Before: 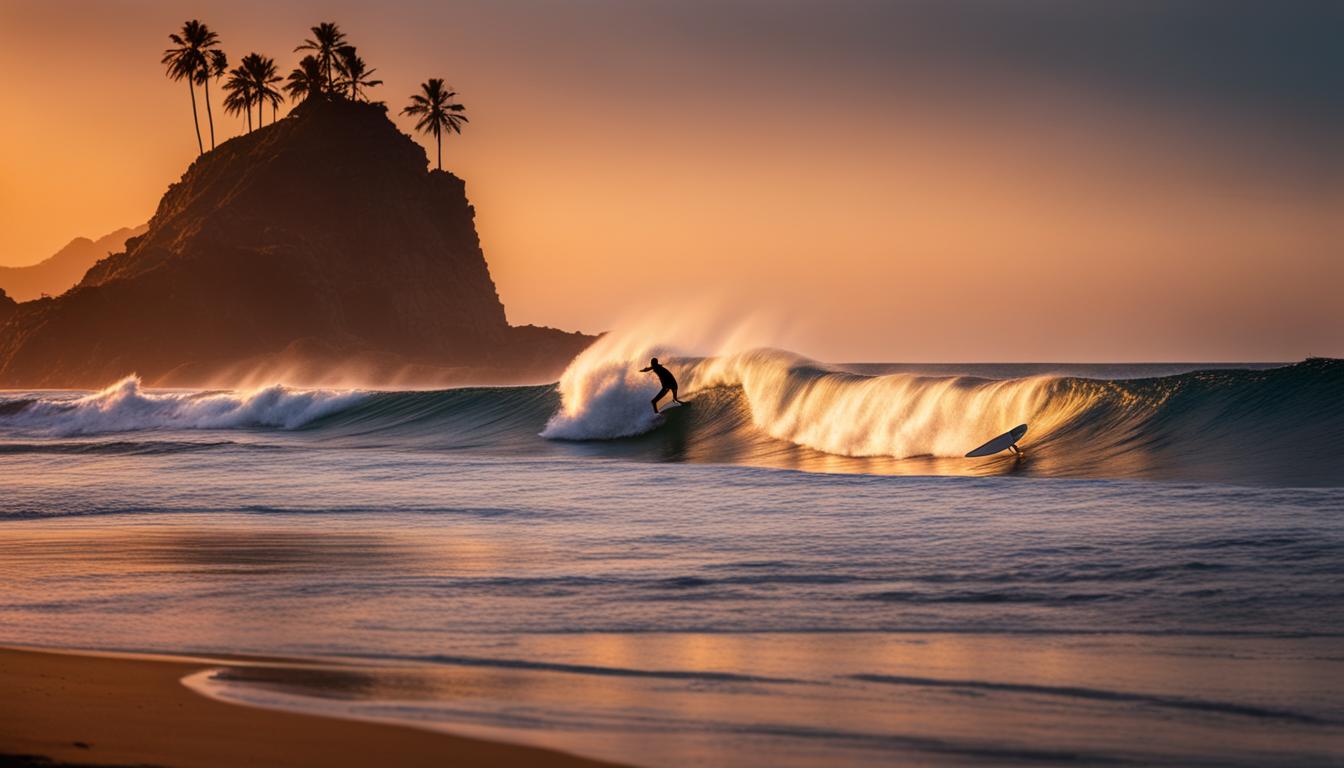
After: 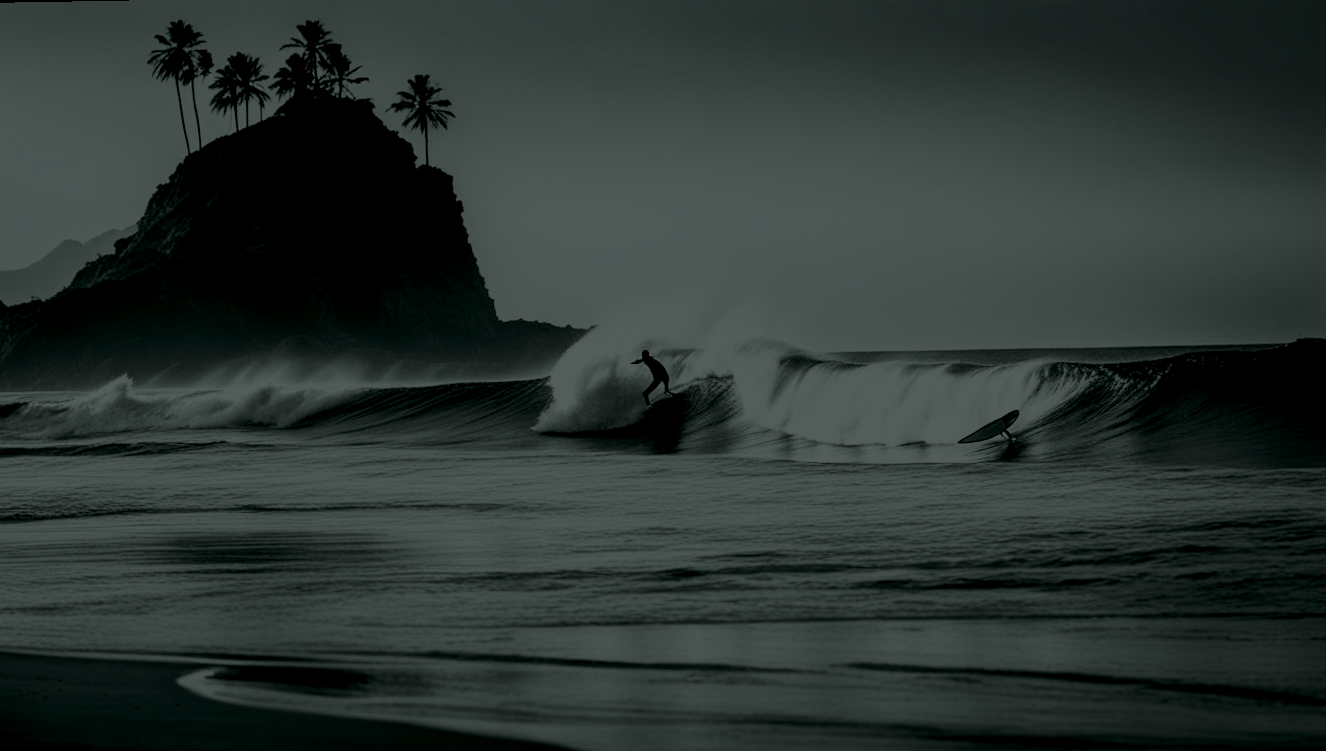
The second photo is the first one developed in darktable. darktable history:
exposure: exposure 0.207 EV, compensate highlight preservation false
rotate and perspective: rotation -1°, crop left 0.011, crop right 0.989, crop top 0.025, crop bottom 0.975
white balance: red 0.766, blue 1.537
colorize: hue 90°, saturation 19%, lightness 1.59%, version 1
base curve: curves: ch0 [(0, 0) (0.007, 0.004) (0.027, 0.03) (0.046, 0.07) (0.207, 0.54) (0.442, 0.872) (0.673, 0.972) (1, 1)], preserve colors none
